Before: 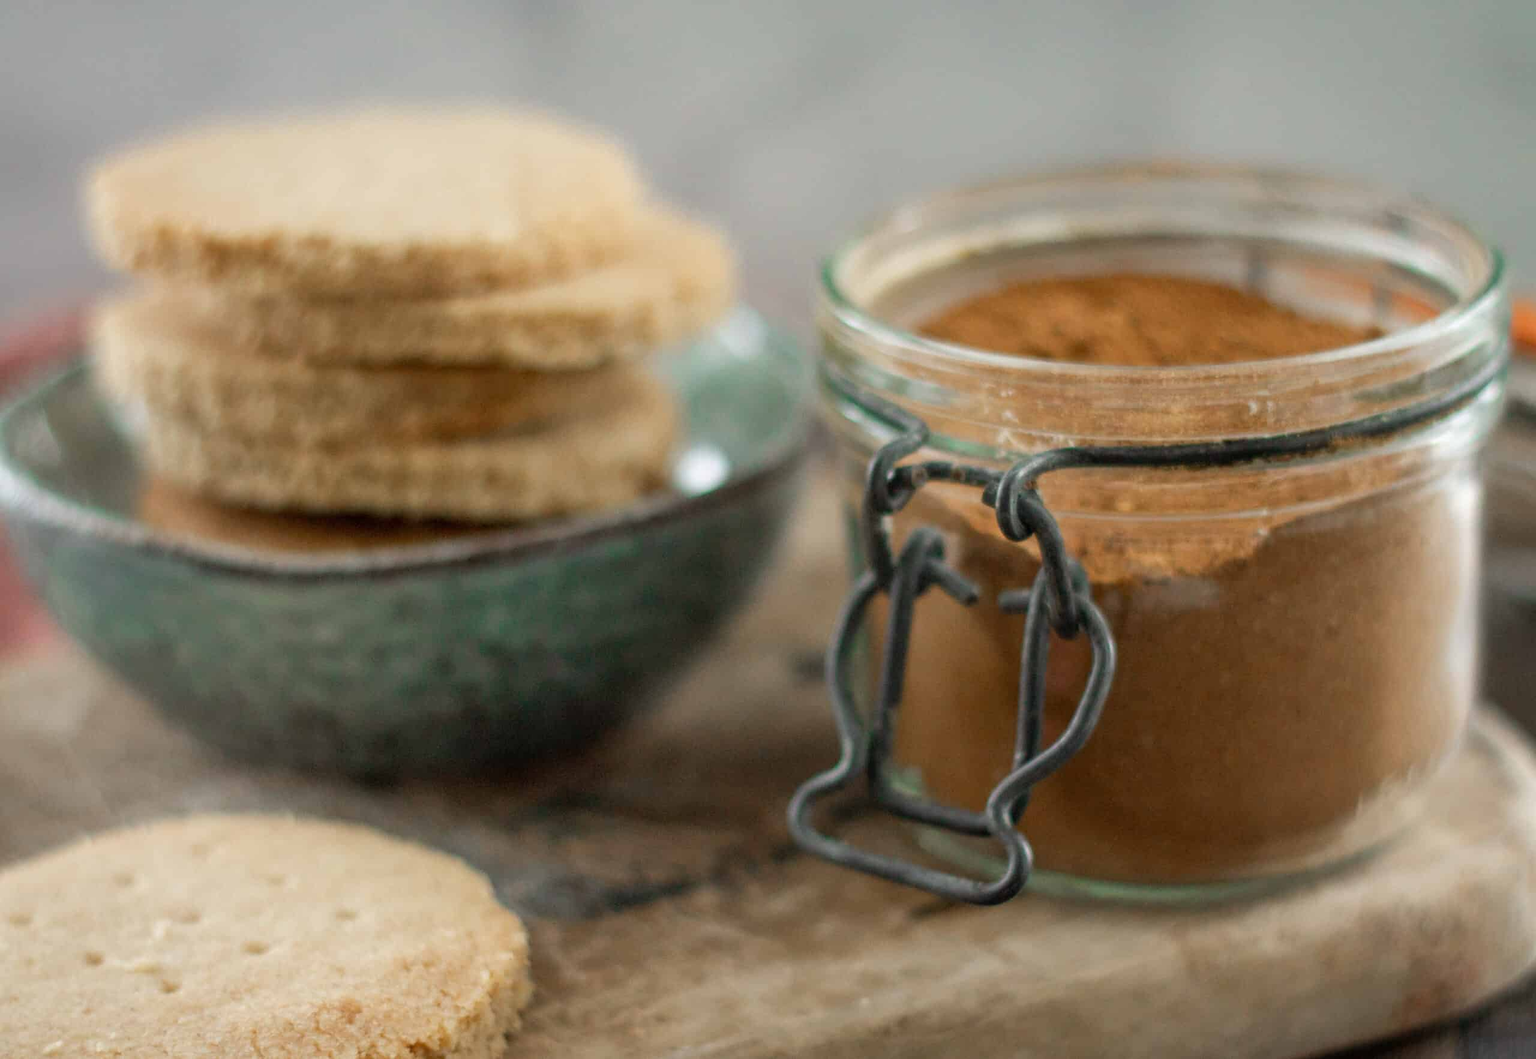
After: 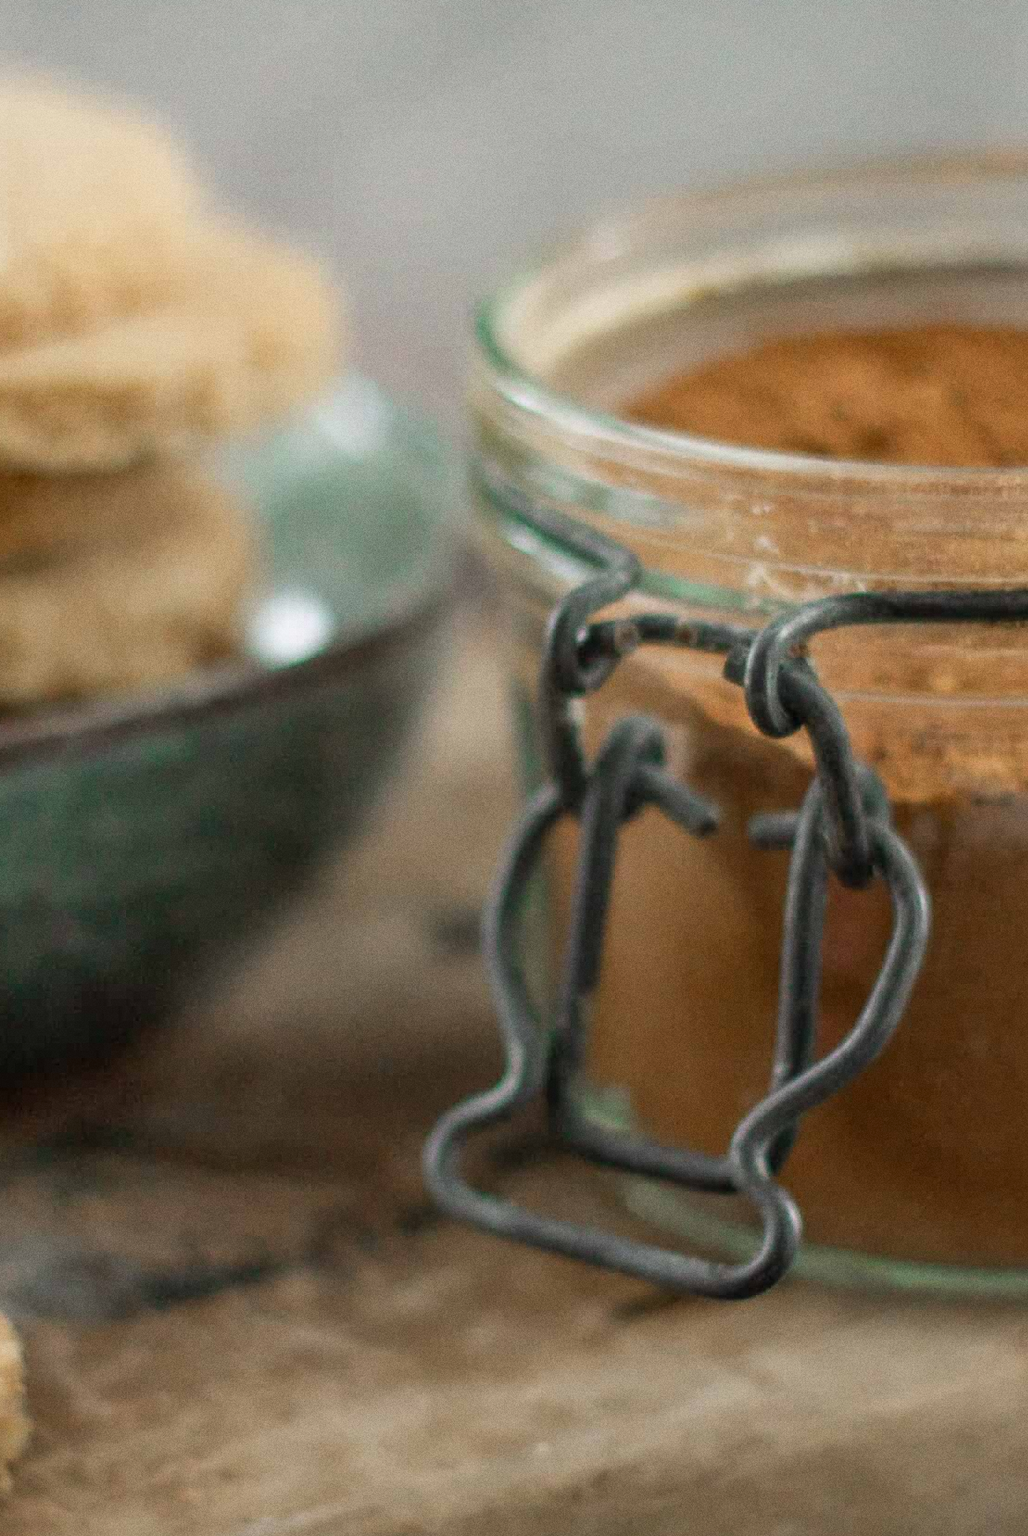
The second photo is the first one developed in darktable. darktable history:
crop: left 33.452%, top 6.025%, right 23.155%
haze removal: strength -0.05
grain: coarseness 0.09 ISO
